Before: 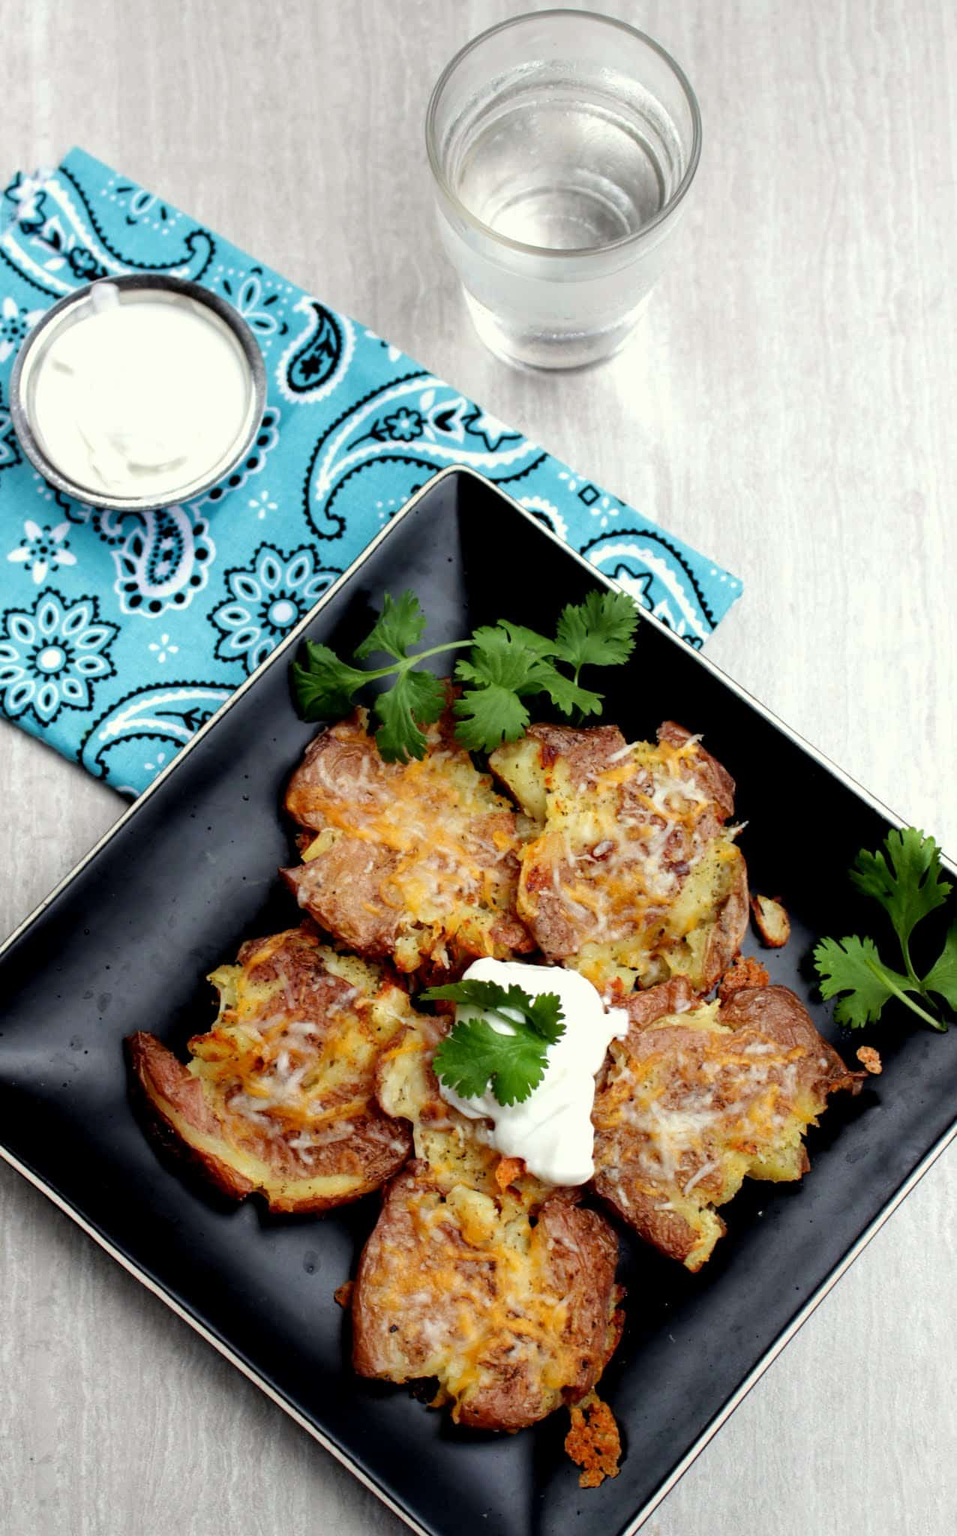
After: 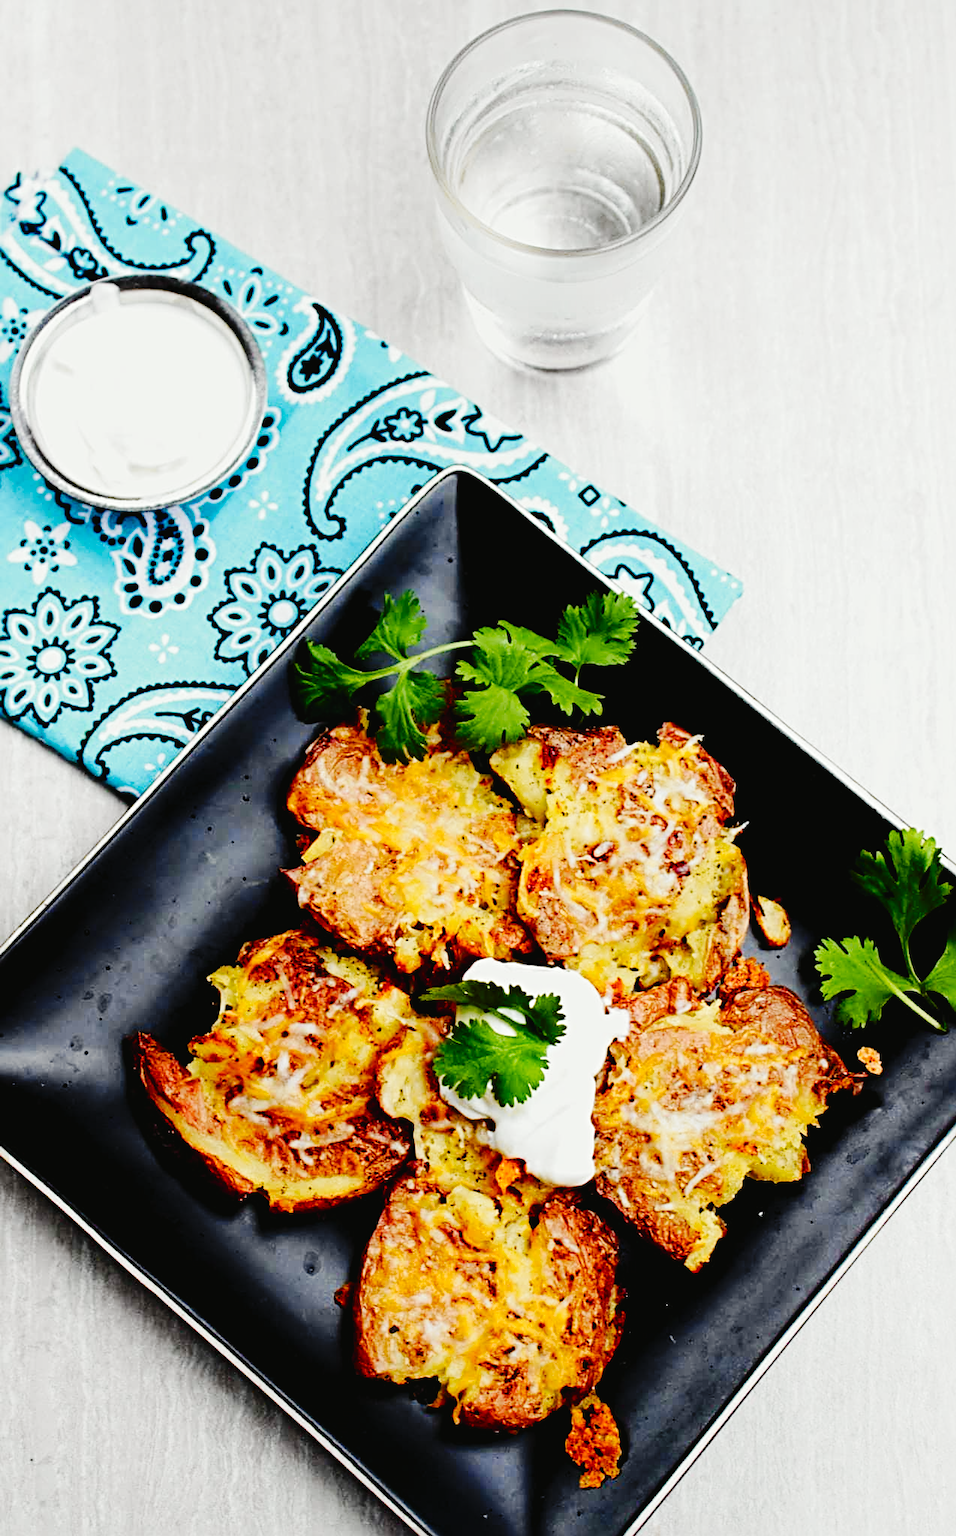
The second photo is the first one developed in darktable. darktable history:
contrast brightness saturation: contrast -0.08, brightness -0.04, saturation -0.11
base curve: curves: ch0 [(0, 0) (0.036, 0.025) (0.121, 0.166) (0.206, 0.329) (0.605, 0.79) (1, 1)], preserve colors none
sharpen: radius 4.883
color balance rgb: perceptual saturation grading › global saturation 35%, perceptual saturation grading › highlights -30%, perceptual saturation grading › shadows 35%, perceptual brilliance grading › global brilliance 3%, perceptual brilliance grading › highlights -3%, perceptual brilliance grading › shadows 3%
white balance: emerald 1
tone curve: curves: ch0 [(0, 0) (0.037, 0.025) (0.131, 0.093) (0.275, 0.256) (0.476, 0.517) (0.607, 0.667) (0.691, 0.745) (0.789, 0.836) (0.911, 0.925) (0.997, 0.995)]; ch1 [(0, 0) (0.301, 0.3) (0.444, 0.45) (0.493, 0.495) (0.507, 0.503) (0.534, 0.533) (0.582, 0.58) (0.658, 0.693) (0.746, 0.77) (1, 1)]; ch2 [(0, 0) (0.246, 0.233) (0.36, 0.352) (0.415, 0.418) (0.476, 0.492) (0.502, 0.504) (0.525, 0.518) (0.539, 0.544) (0.586, 0.602) (0.634, 0.651) (0.706, 0.727) (0.853, 0.852) (1, 0.951)], color space Lab, independent channels, preserve colors none
